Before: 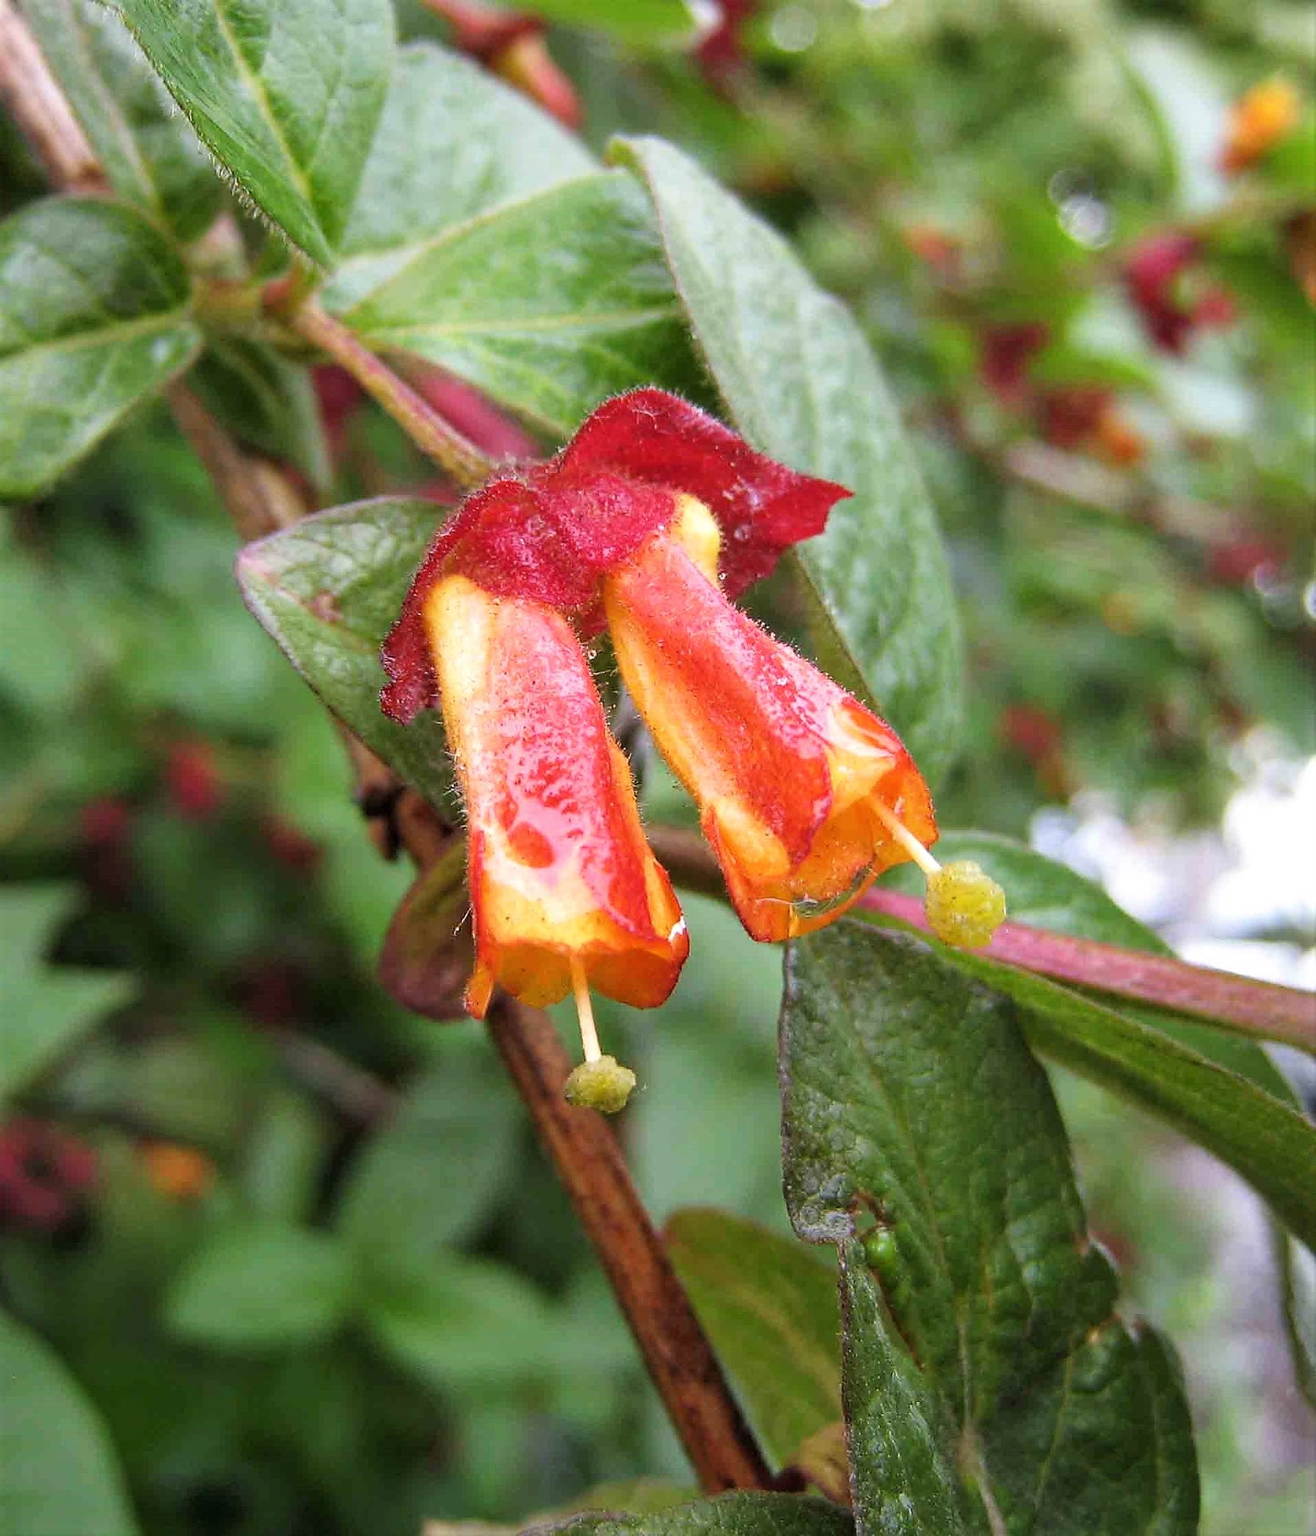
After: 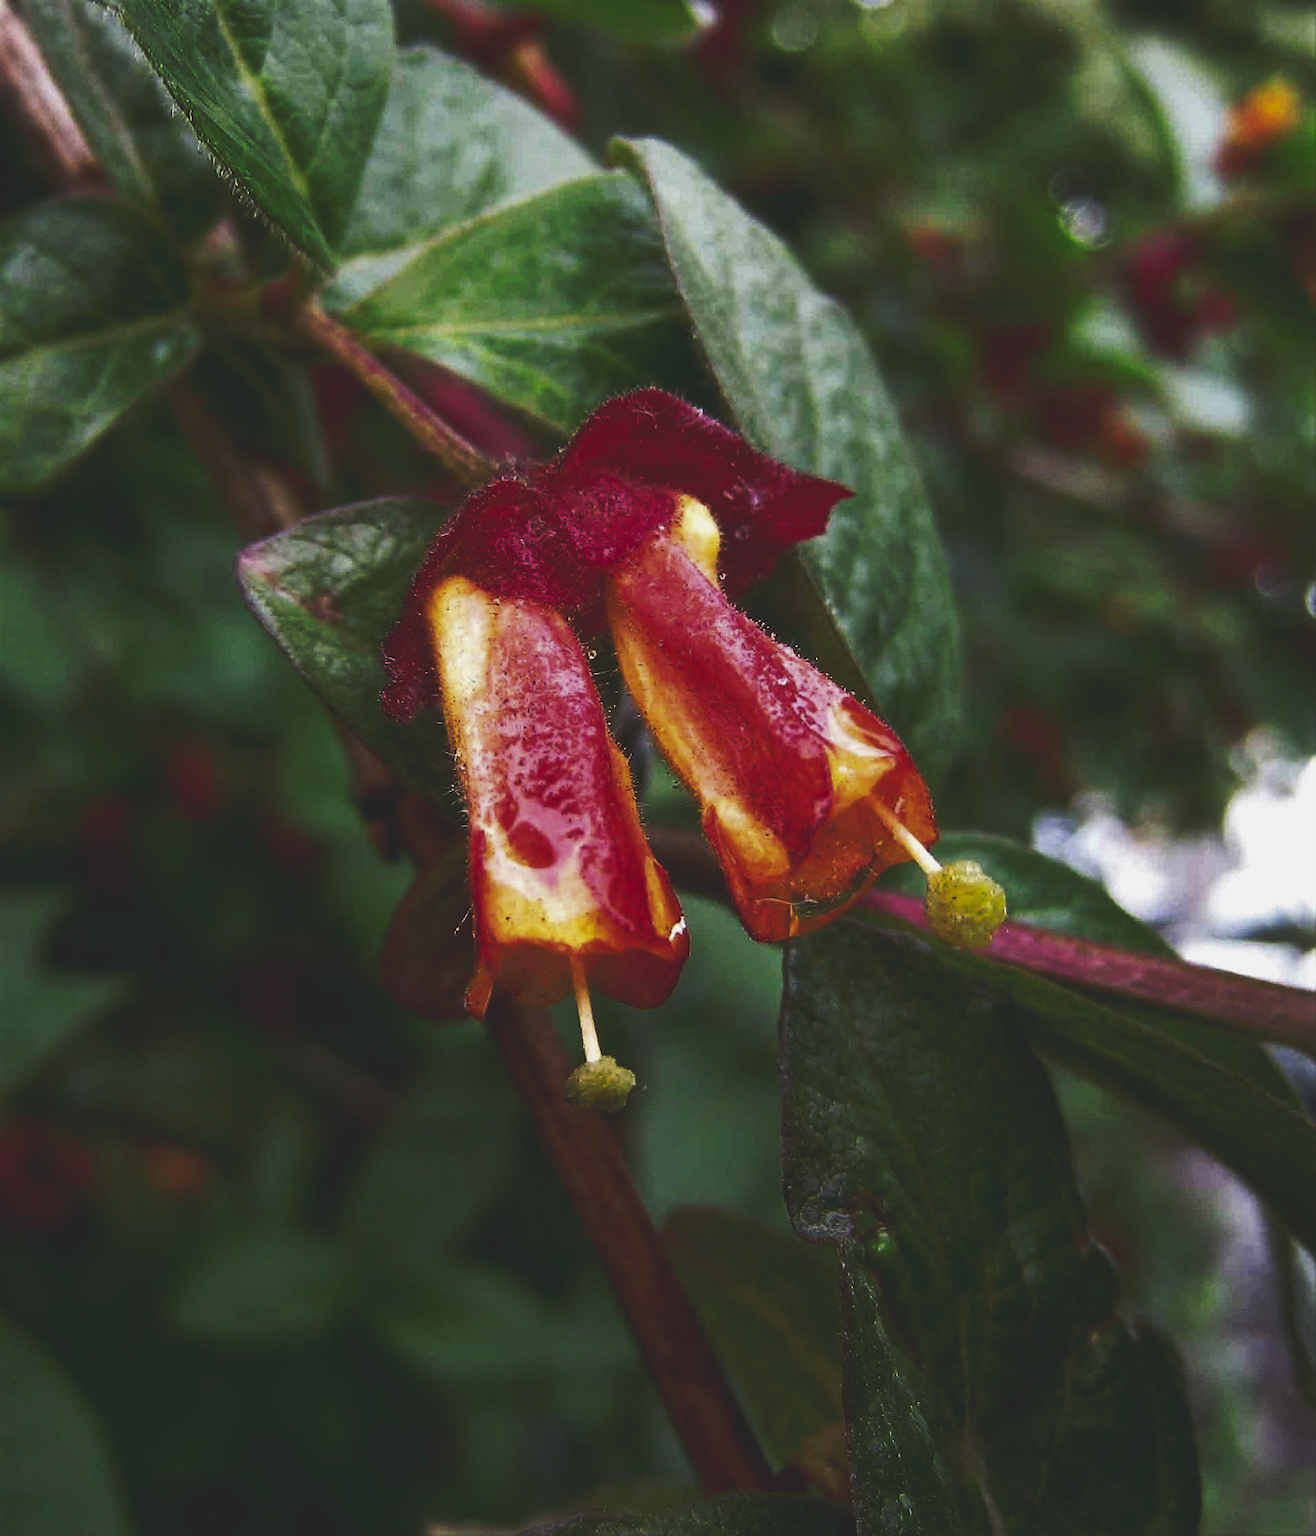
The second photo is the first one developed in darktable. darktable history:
tone curve: curves: ch0 [(0, 0.142) (0.384, 0.314) (0.752, 0.711) (0.991, 0.95)]; ch1 [(0.006, 0.129) (0.346, 0.384) (1, 1)]; ch2 [(0.003, 0.057) (0.261, 0.248) (1, 1)], preserve colors none
contrast brightness saturation: brightness -0.526
